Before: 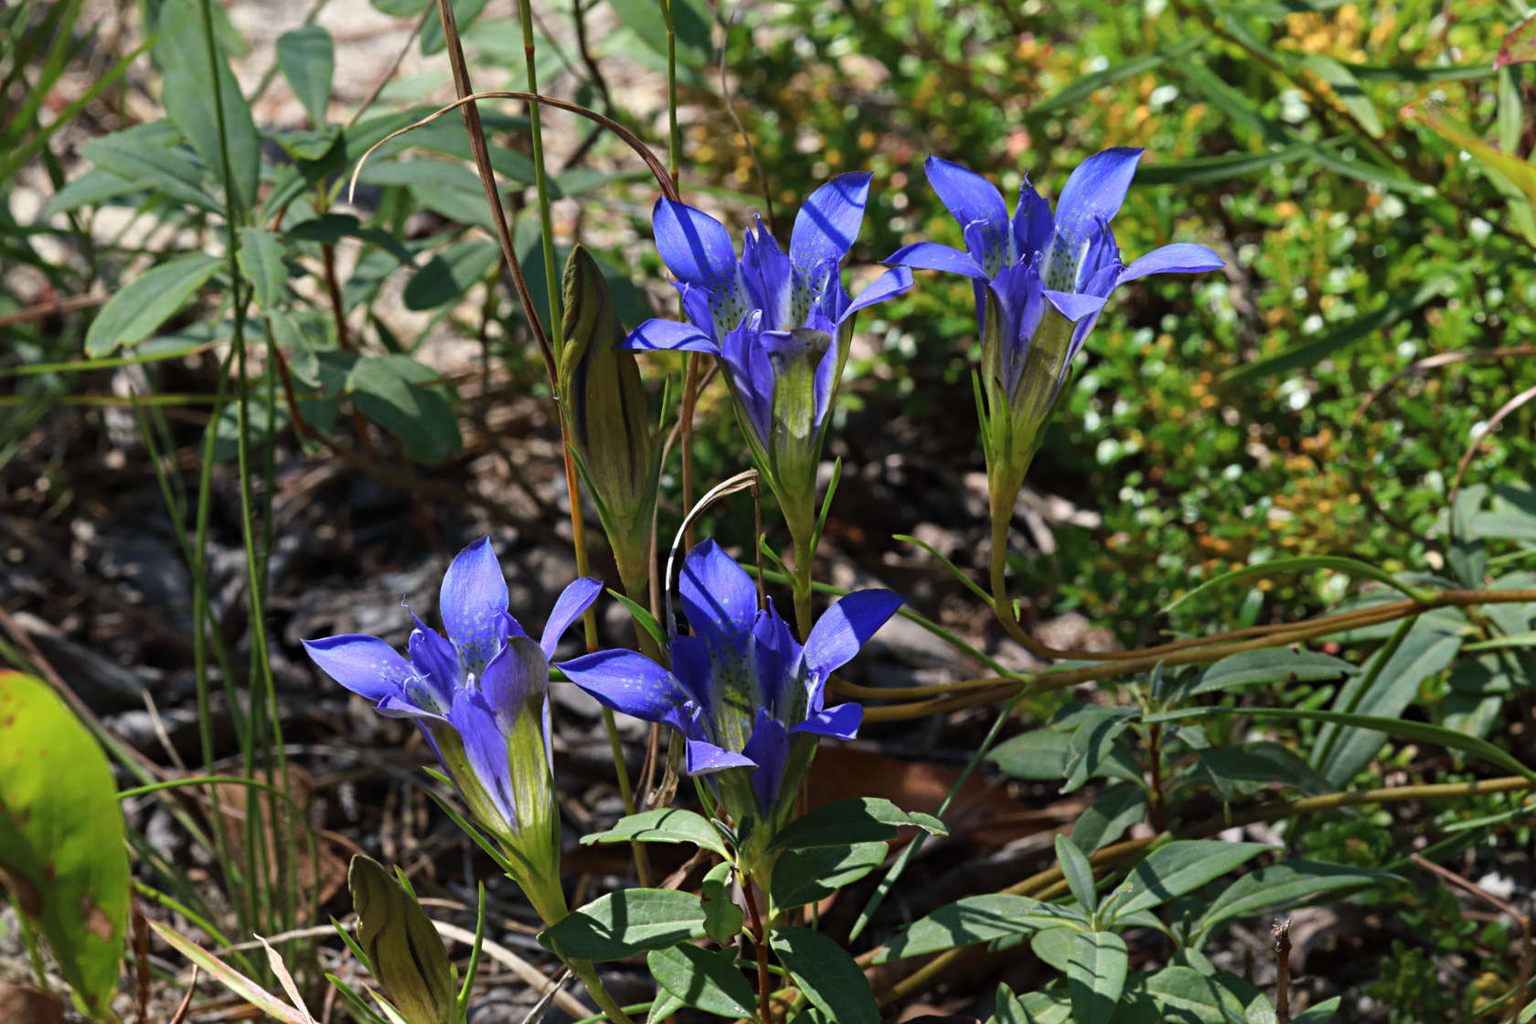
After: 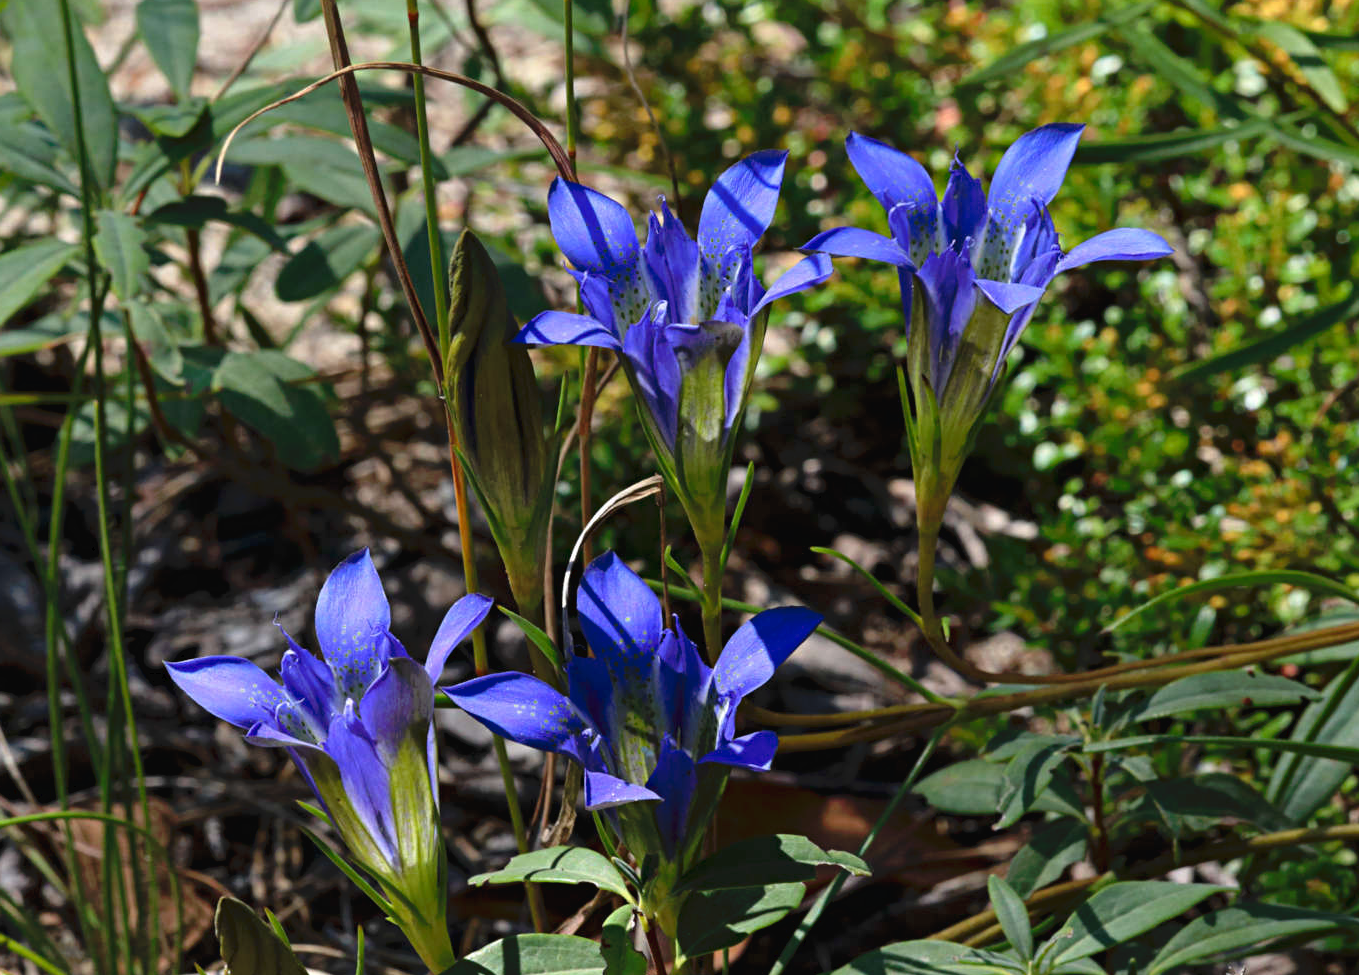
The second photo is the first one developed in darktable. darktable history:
tone curve: curves: ch0 [(0, 0) (0.003, 0.026) (0.011, 0.024) (0.025, 0.022) (0.044, 0.031) (0.069, 0.067) (0.1, 0.094) (0.136, 0.102) (0.177, 0.14) (0.224, 0.189) (0.277, 0.238) (0.335, 0.325) (0.399, 0.379) (0.468, 0.453) (0.543, 0.528) (0.623, 0.609) (0.709, 0.695) (0.801, 0.793) (0.898, 0.898) (1, 1)], preserve colors none
crop: left 9.933%, top 3.473%, right 9.165%, bottom 9.436%
